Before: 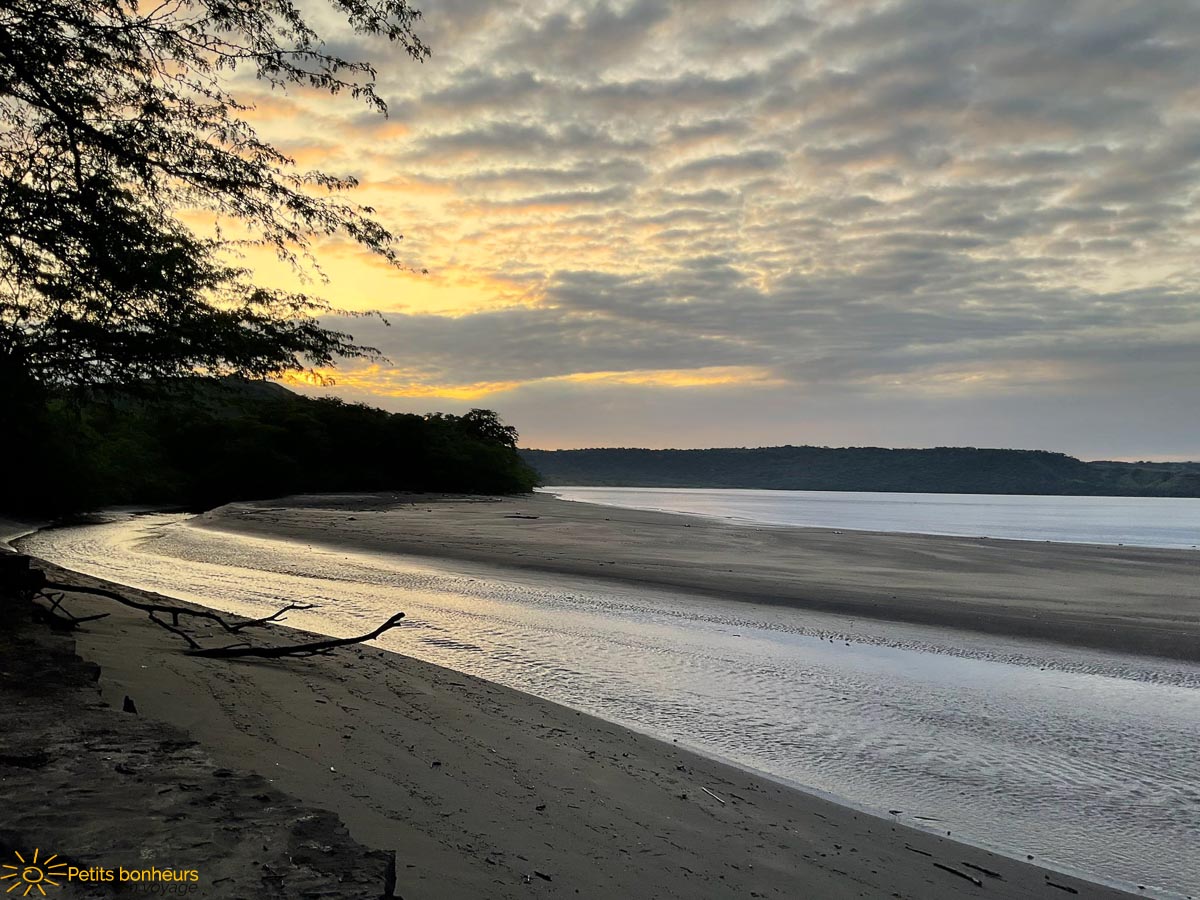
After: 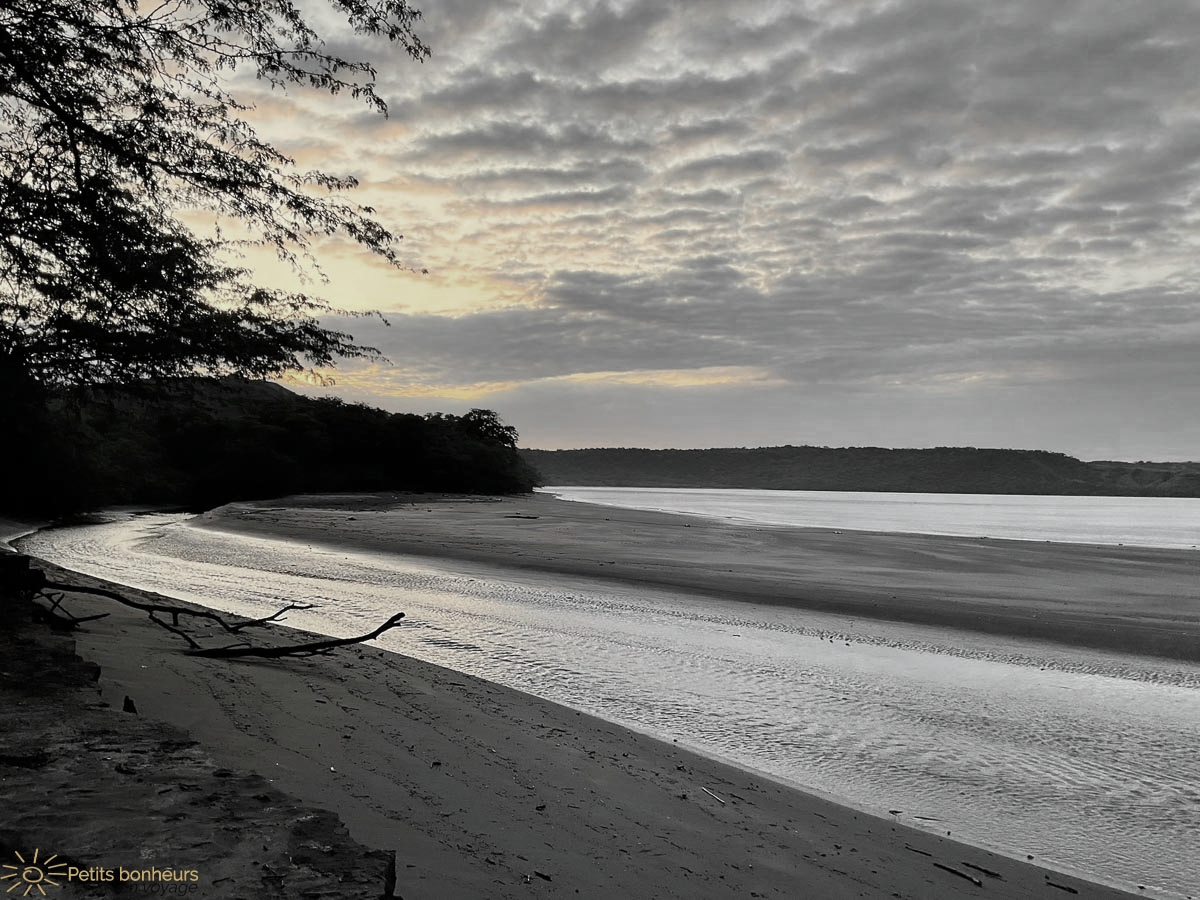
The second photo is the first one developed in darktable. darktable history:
color zones: curves: ch0 [(0, 0.613) (0.01, 0.613) (0.245, 0.448) (0.498, 0.529) (0.642, 0.665) (0.879, 0.777) (0.99, 0.613)]; ch1 [(0, 0.035) (0.121, 0.189) (0.259, 0.197) (0.415, 0.061) (0.589, 0.022) (0.732, 0.022) (0.857, 0.026) (0.991, 0.053)]
shadows and highlights: shadows 12, white point adjustment 1.2, soften with gaussian
white balance: red 0.967, blue 1.049
